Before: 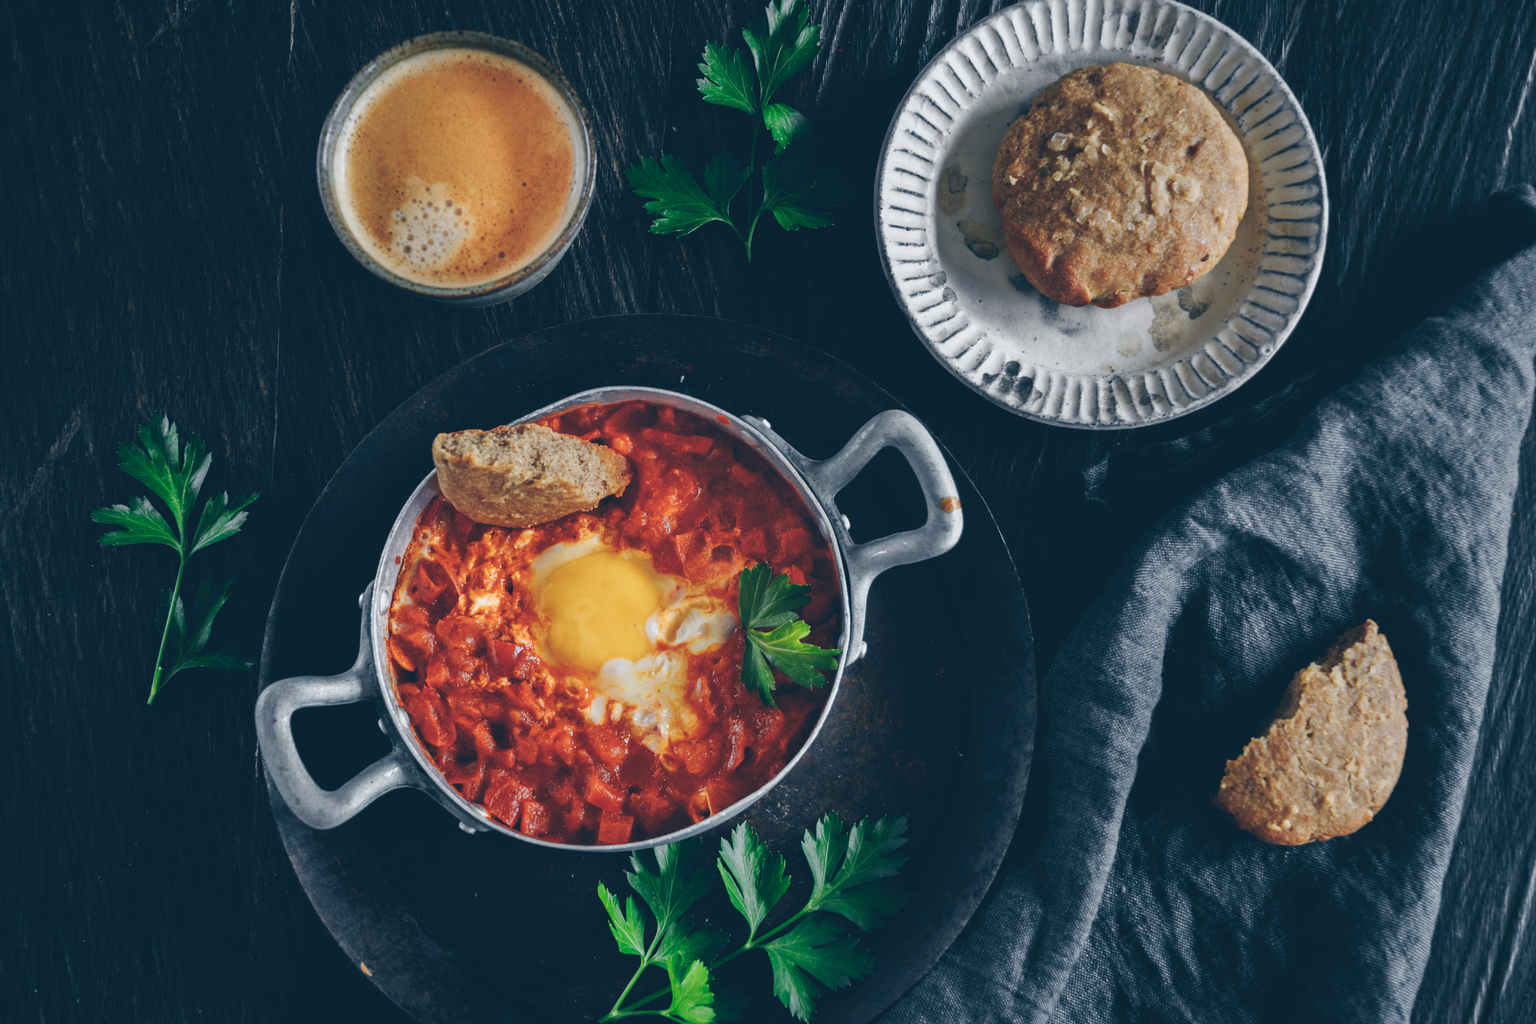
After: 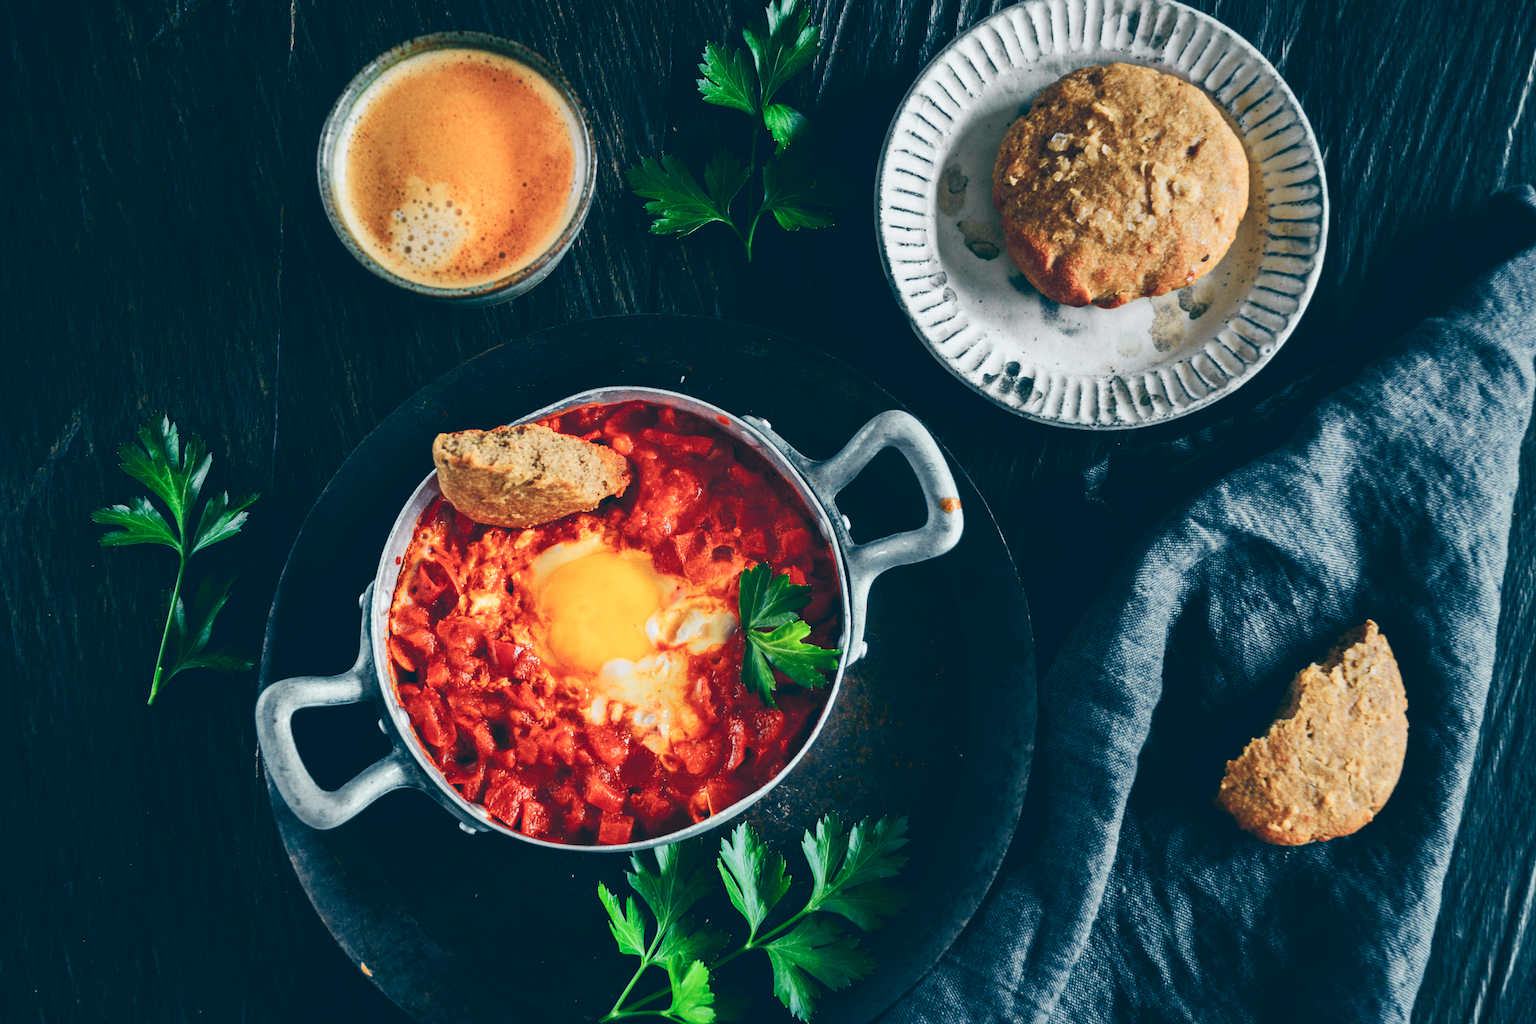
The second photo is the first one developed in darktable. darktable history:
tone curve: curves: ch0 [(0, 0.003) (0.044, 0.032) (0.12, 0.089) (0.197, 0.168) (0.281, 0.273) (0.468, 0.548) (0.588, 0.71) (0.701, 0.815) (0.86, 0.922) (1, 0.982)]; ch1 [(0, 0) (0.247, 0.215) (0.433, 0.382) (0.466, 0.426) (0.493, 0.481) (0.501, 0.5) (0.517, 0.524) (0.557, 0.582) (0.598, 0.651) (0.671, 0.735) (0.796, 0.85) (1, 1)]; ch2 [(0, 0) (0.249, 0.216) (0.357, 0.317) (0.448, 0.432) (0.478, 0.492) (0.498, 0.499) (0.517, 0.53) (0.537, 0.57) (0.569, 0.623) (0.61, 0.663) (0.706, 0.75) (0.808, 0.809) (0.991, 0.968)], color space Lab, independent channels, preserve colors none
exposure: compensate highlight preservation false
